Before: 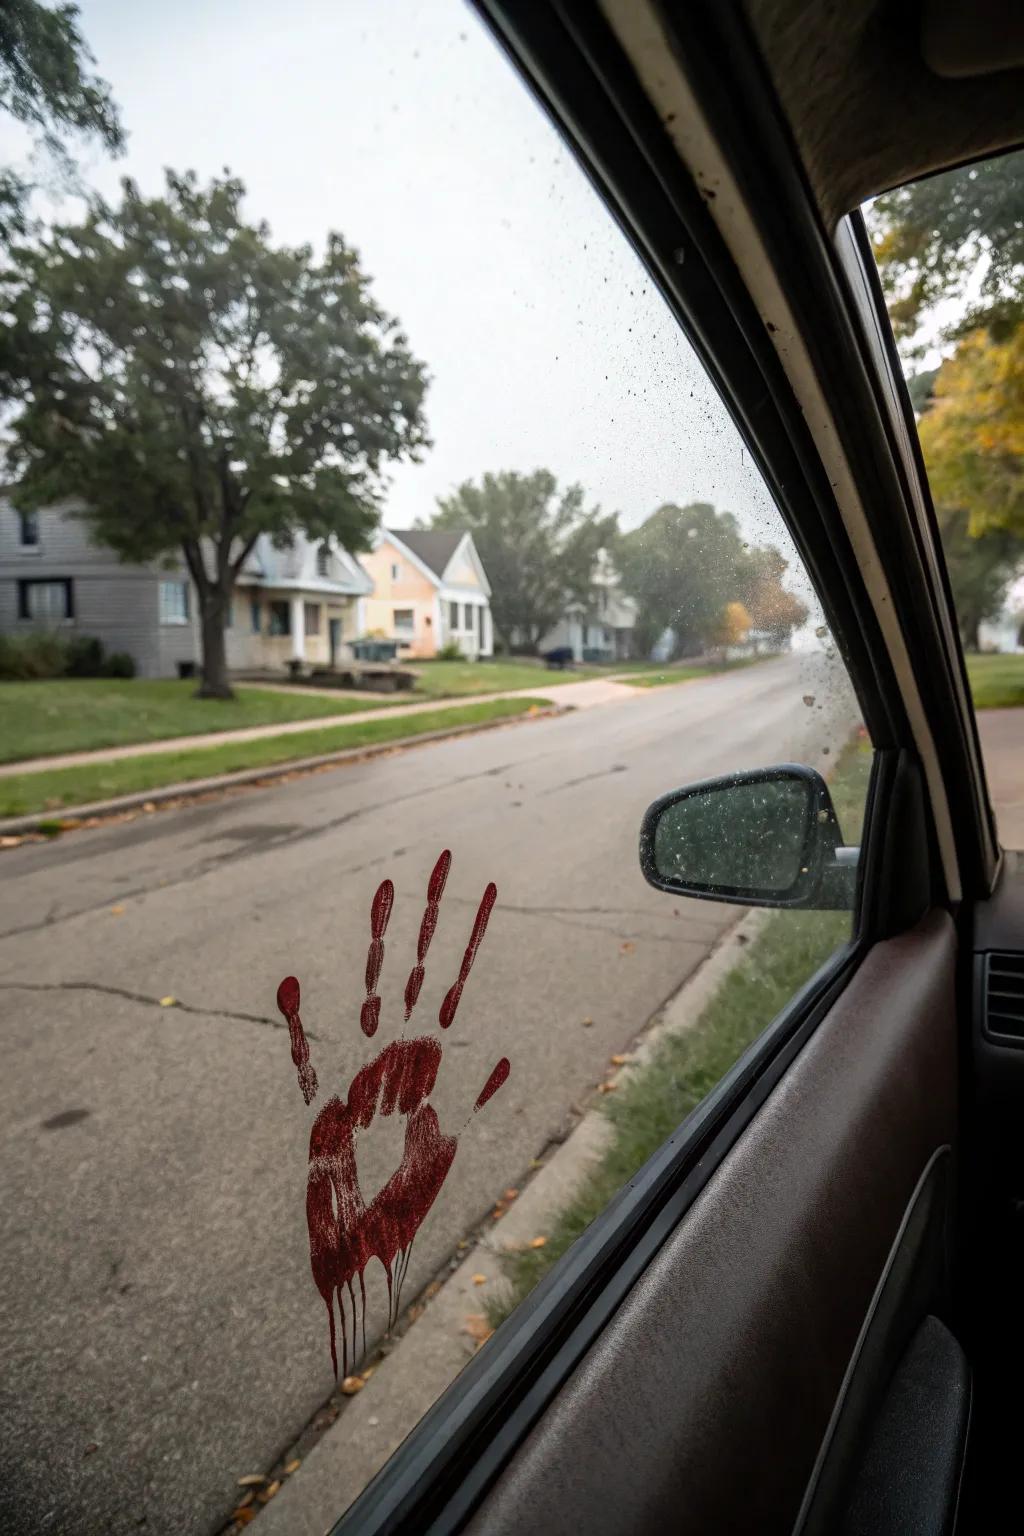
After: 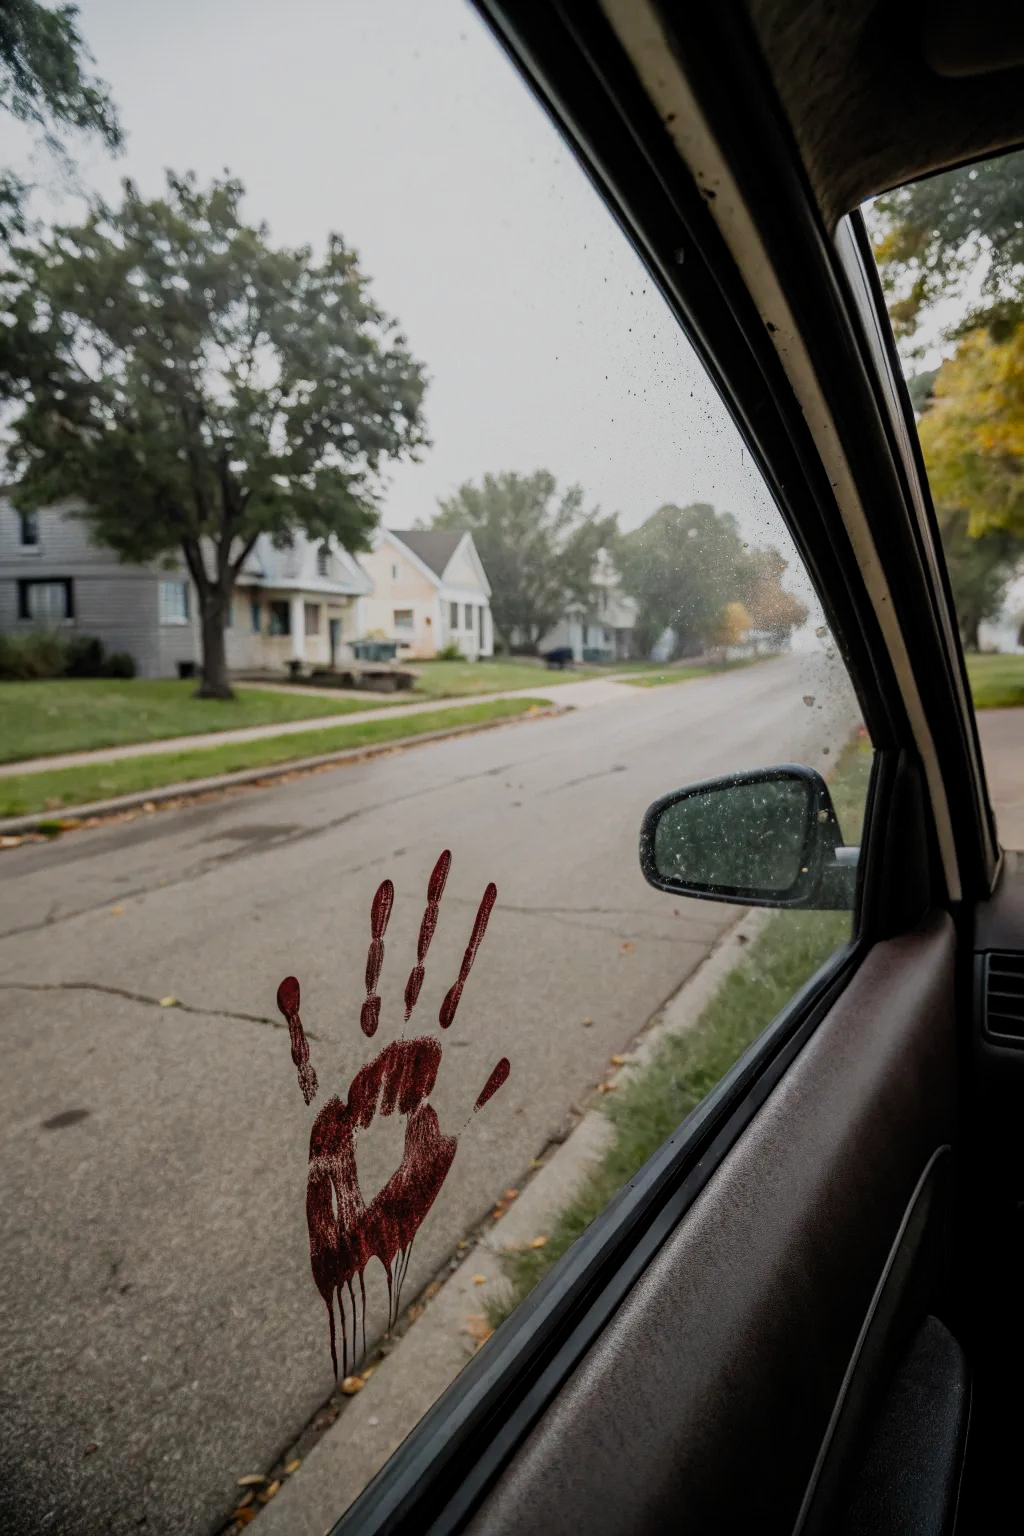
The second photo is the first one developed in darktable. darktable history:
filmic rgb: black relative exposure -7.65 EV, white relative exposure 4.56 EV, threshold 5.94 EV, hardness 3.61, preserve chrominance no, color science v5 (2021), contrast in shadows safe, contrast in highlights safe, enable highlight reconstruction true
